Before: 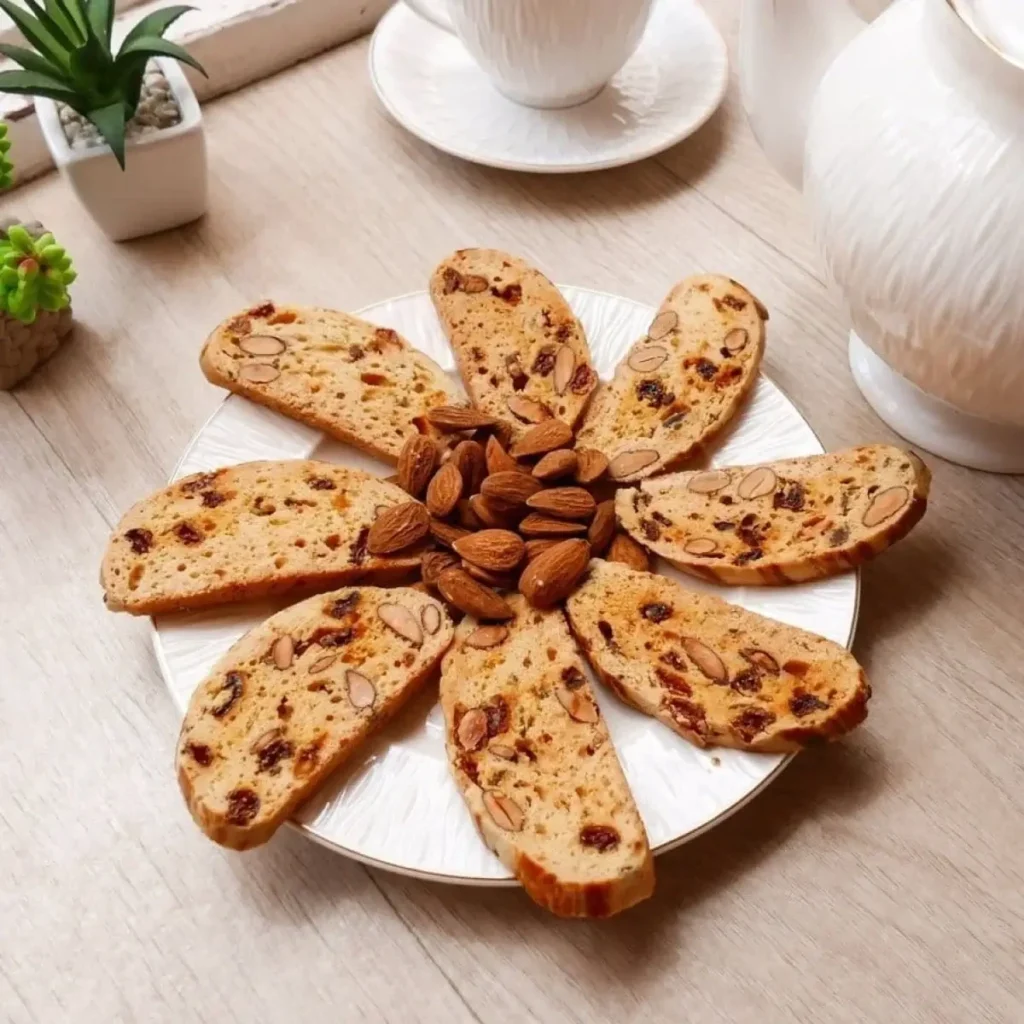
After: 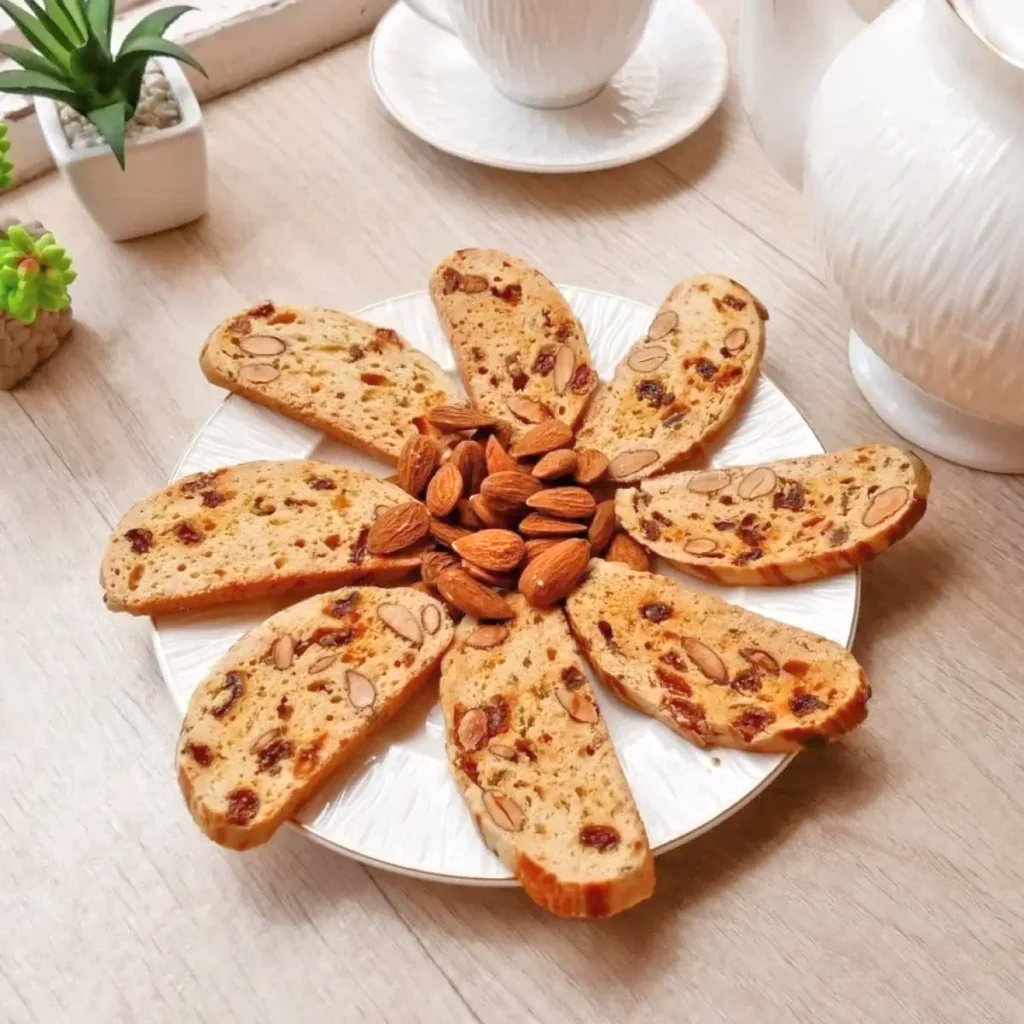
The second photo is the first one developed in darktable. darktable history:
contrast brightness saturation: saturation -0.05
tone equalizer: -7 EV 0.15 EV, -6 EV 0.6 EV, -5 EV 1.15 EV, -4 EV 1.33 EV, -3 EV 1.15 EV, -2 EV 0.6 EV, -1 EV 0.15 EV, mask exposure compensation -0.5 EV
